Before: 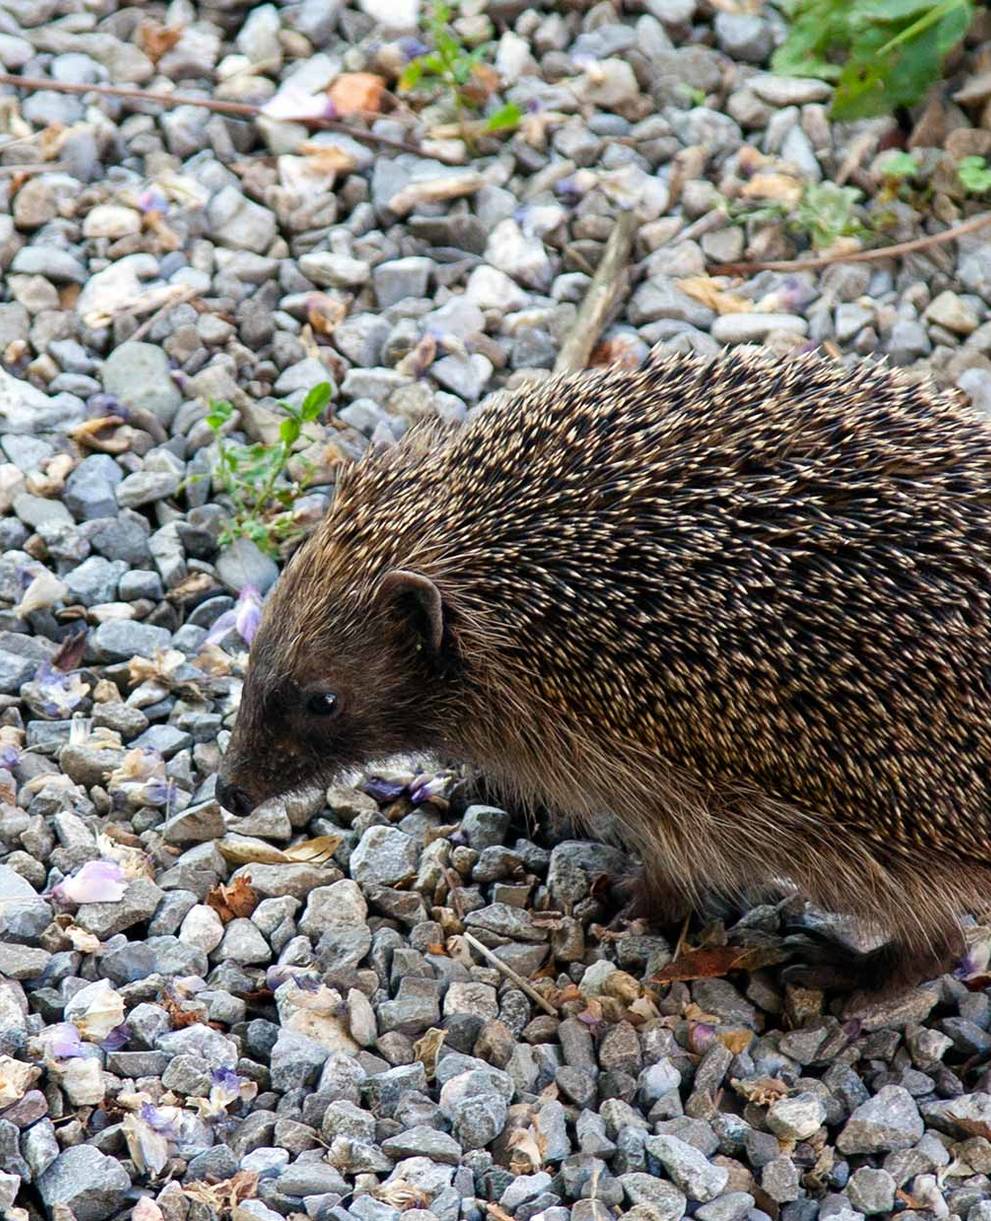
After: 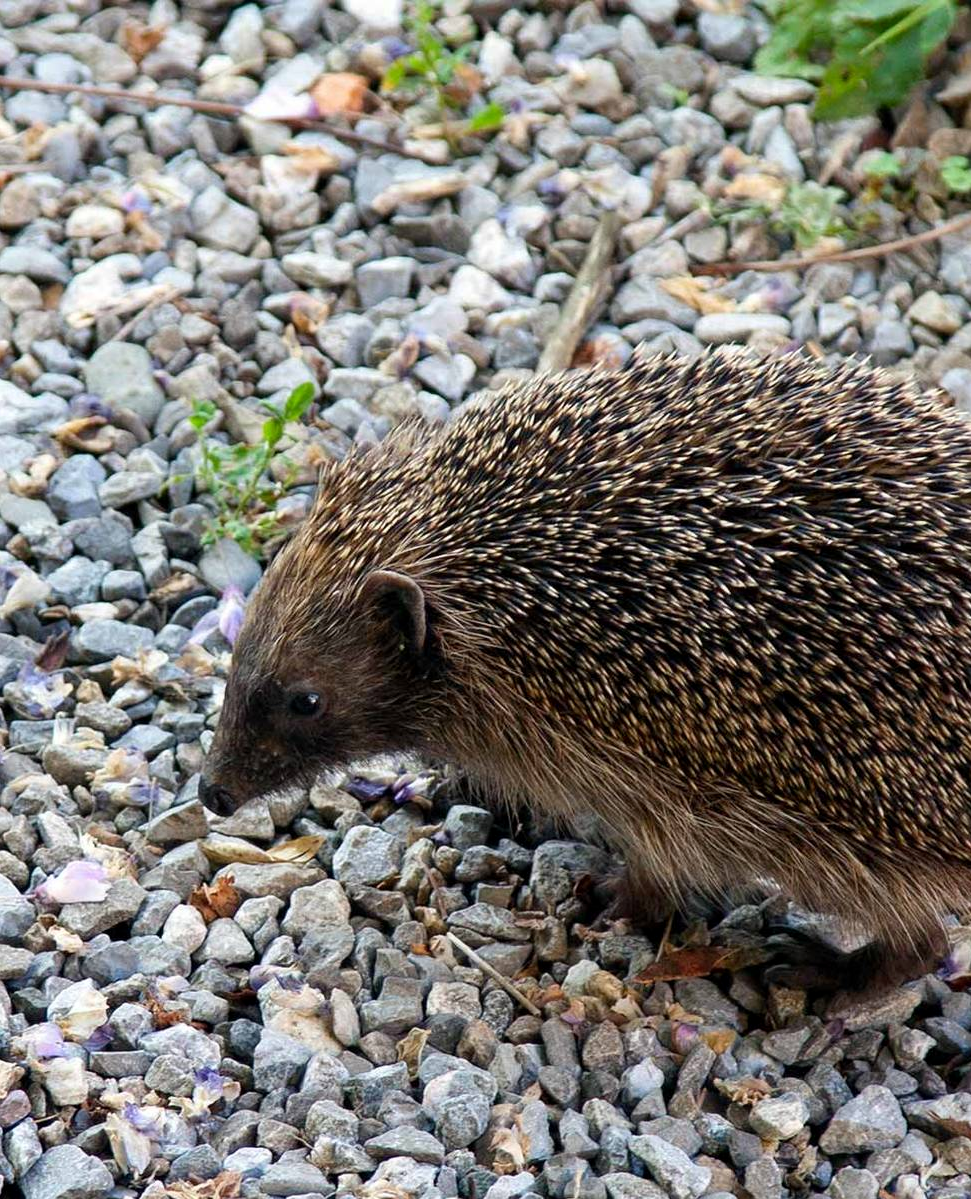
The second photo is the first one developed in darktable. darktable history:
exposure: black level correction 0.001, compensate highlight preservation false
crop: left 1.718%, right 0.282%, bottom 1.737%
